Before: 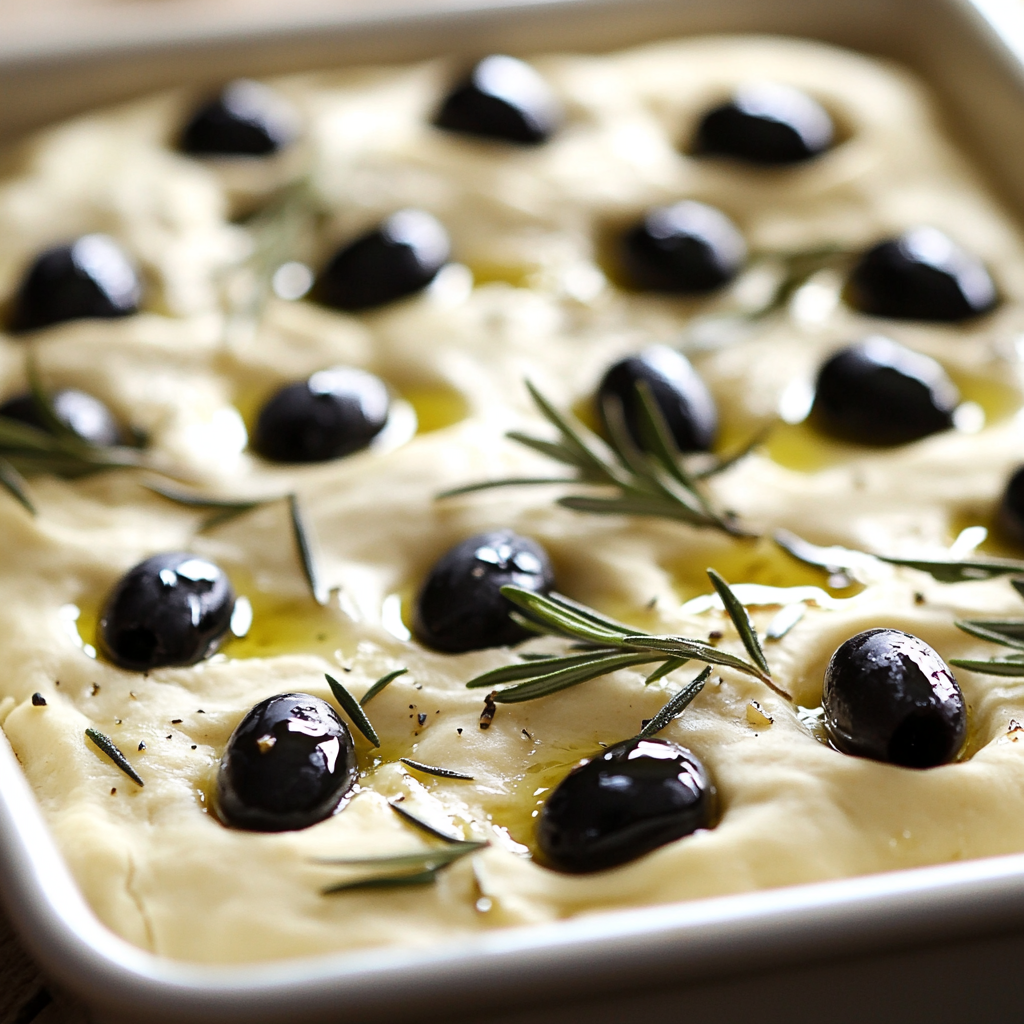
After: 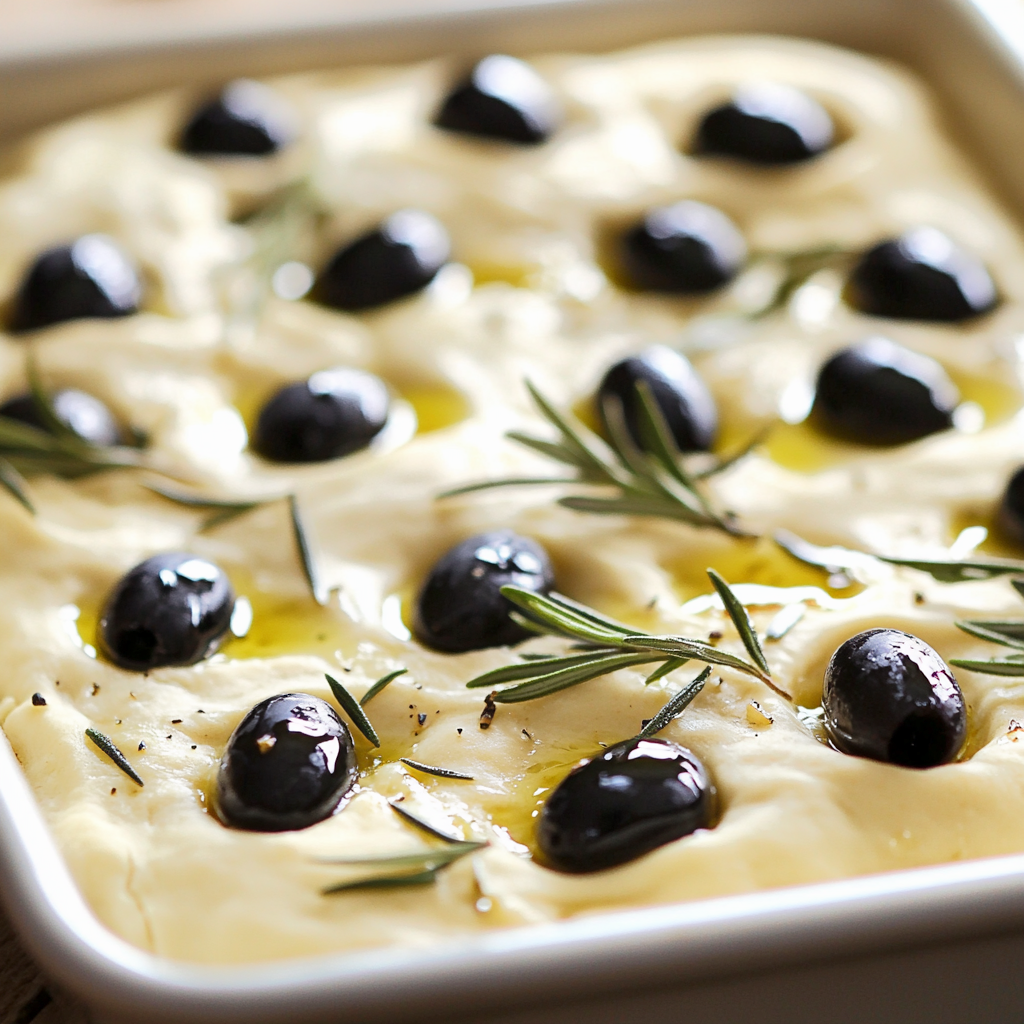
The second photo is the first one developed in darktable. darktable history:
tone equalizer: -8 EV 1.97 EV, -7 EV 1.99 EV, -6 EV 1.99 EV, -5 EV 1.98 EV, -4 EV 1.99 EV, -3 EV 1.47 EV, -2 EV 0.988 EV, -1 EV 0.485 EV, smoothing diameter 25%, edges refinement/feathering 7.59, preserve details guided filter
